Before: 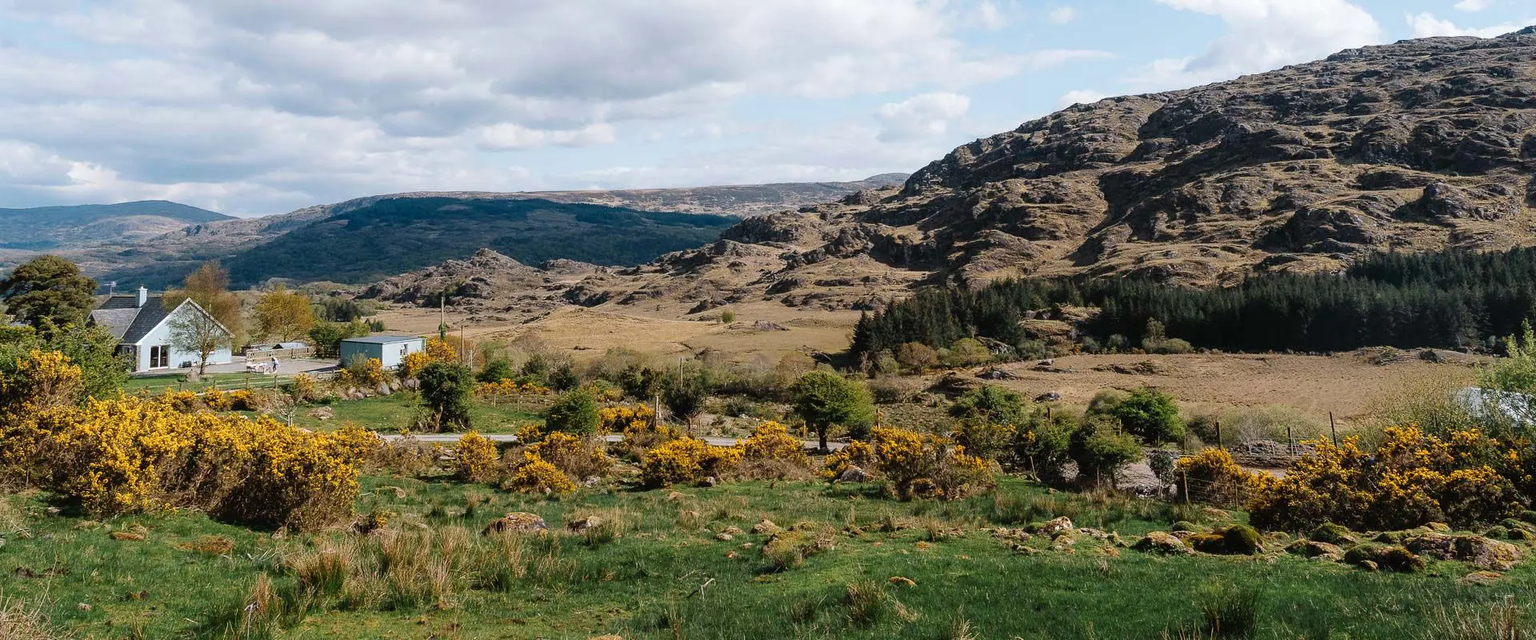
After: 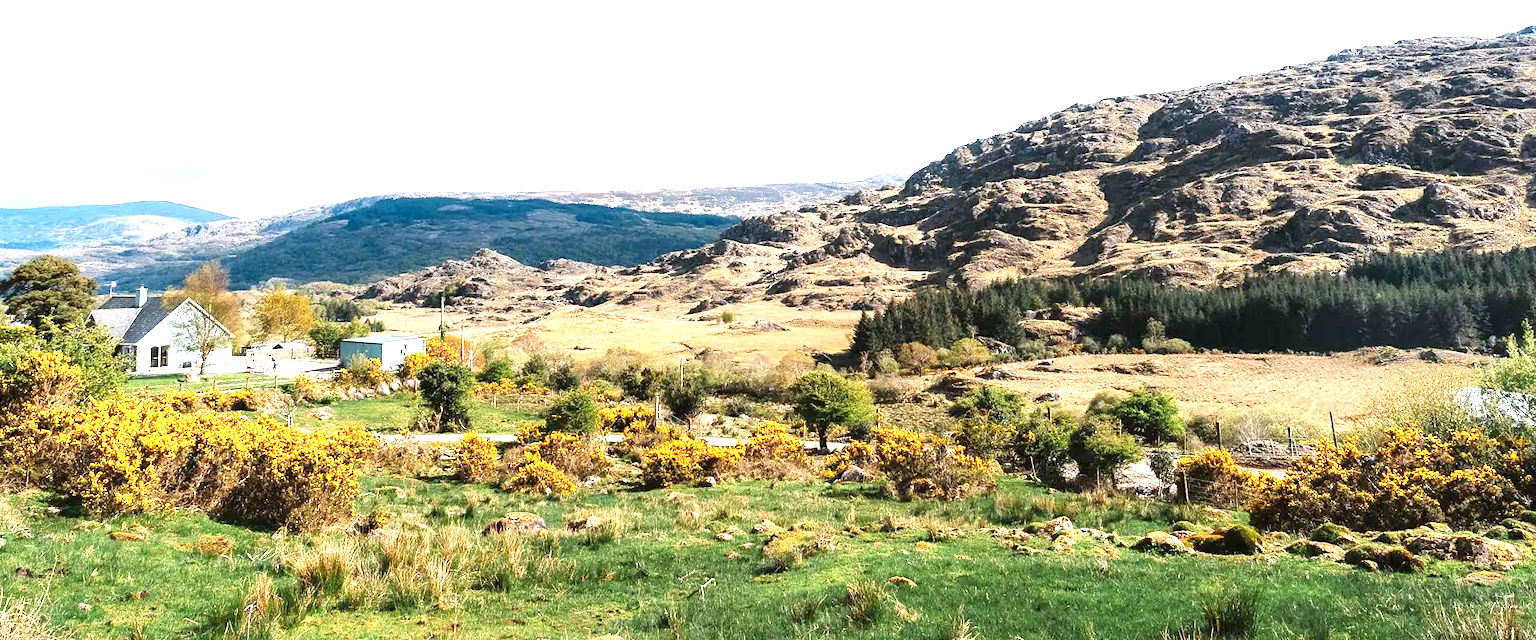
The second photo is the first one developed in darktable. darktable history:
exposure: black level correction 0.001, exposure 1.738 EV, compensate highlight preservation false
